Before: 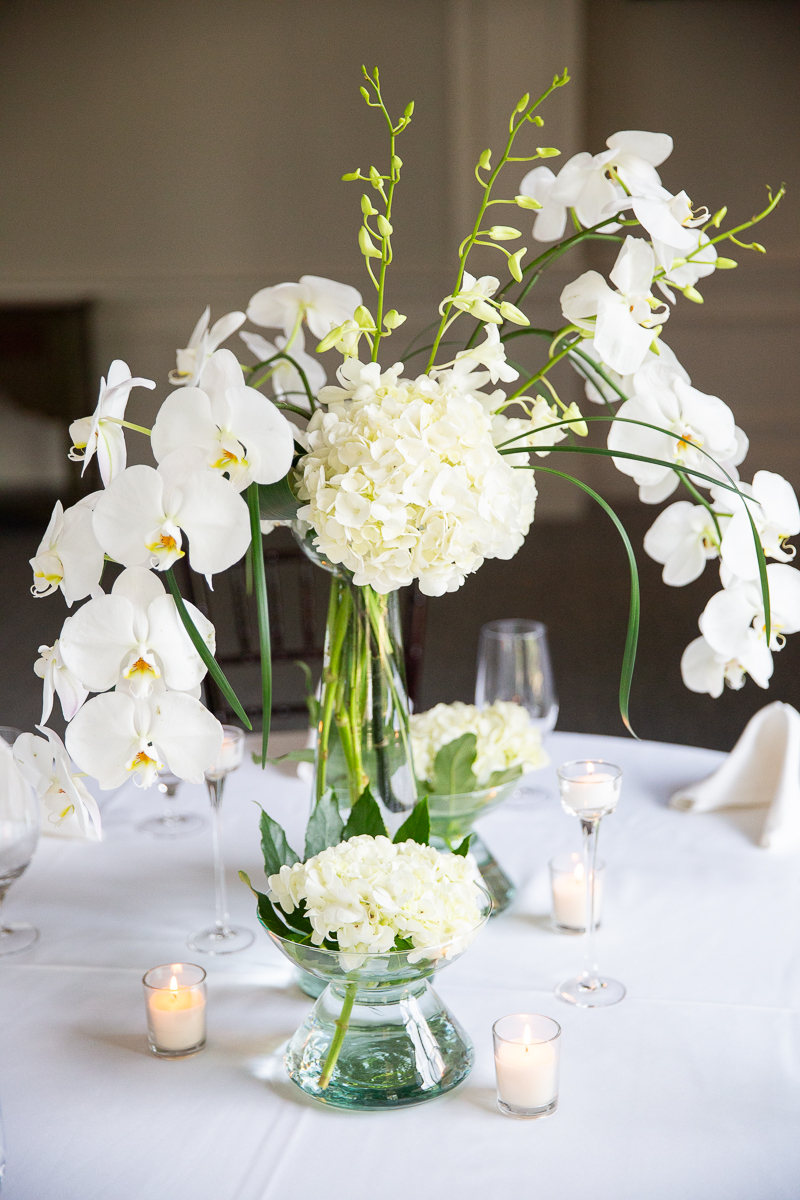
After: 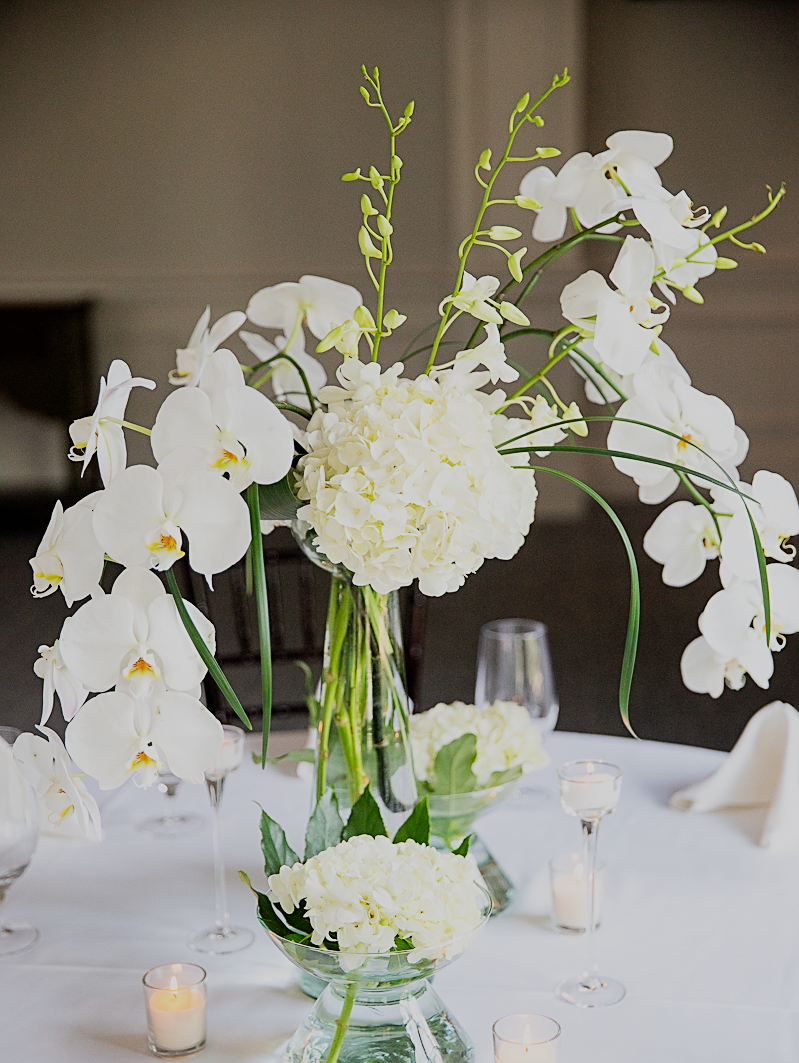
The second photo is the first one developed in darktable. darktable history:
crop and rotate: top 0%, bottom 11.347%
sharpen: on, module defaults
filmic rgb: black relative exposure -7.49 EV, white relative exposure 4.86 EV, hardness 3.39
